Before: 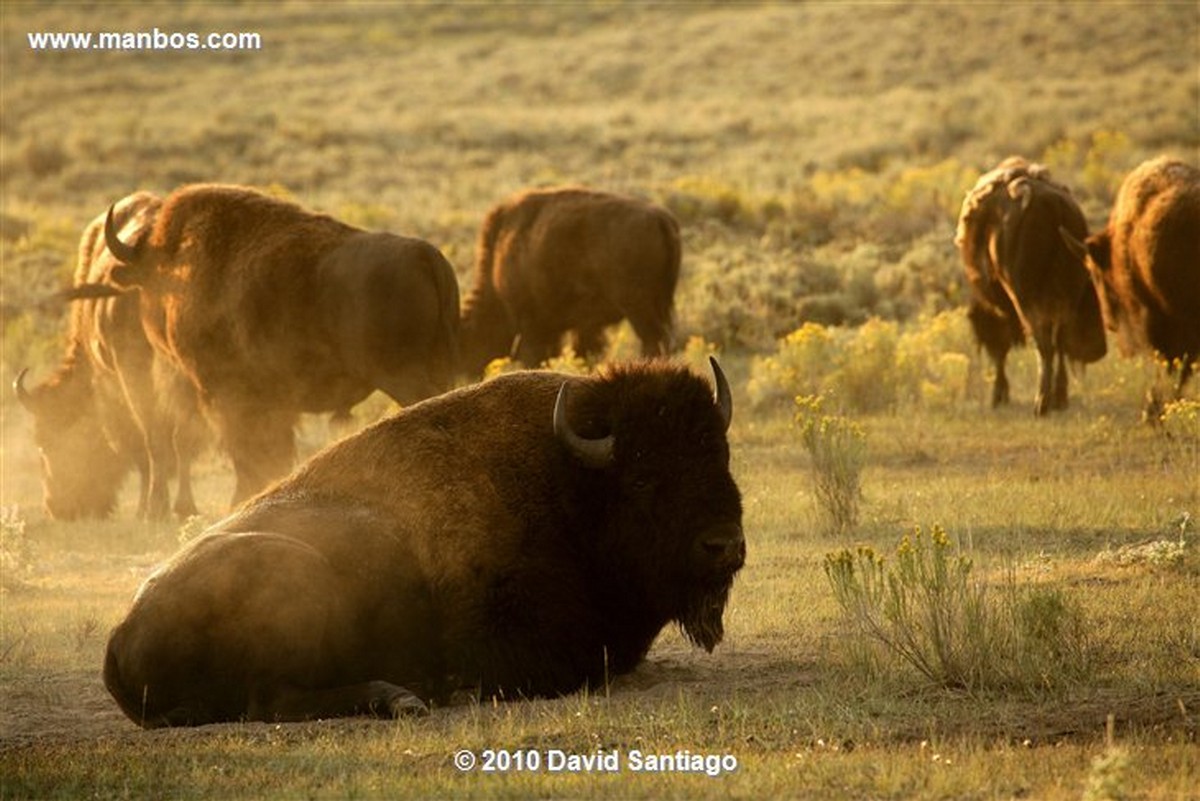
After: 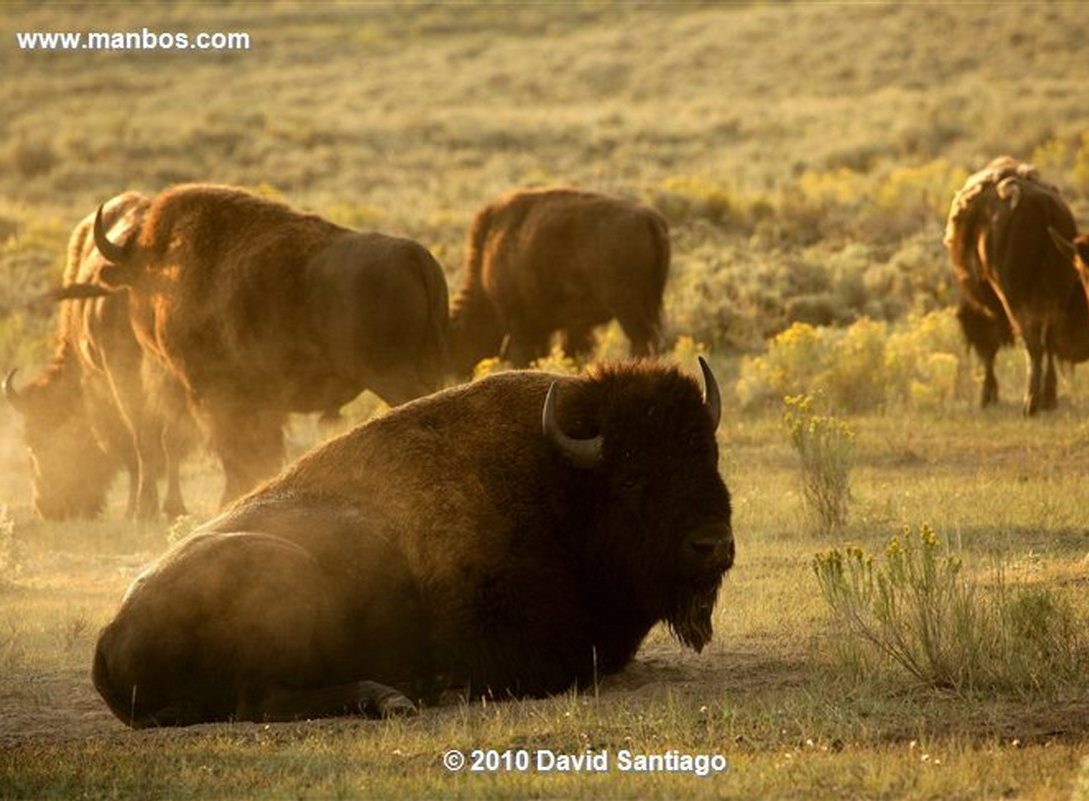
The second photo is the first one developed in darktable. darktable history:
crop and rotate: left 0.934%, right 8.263%
